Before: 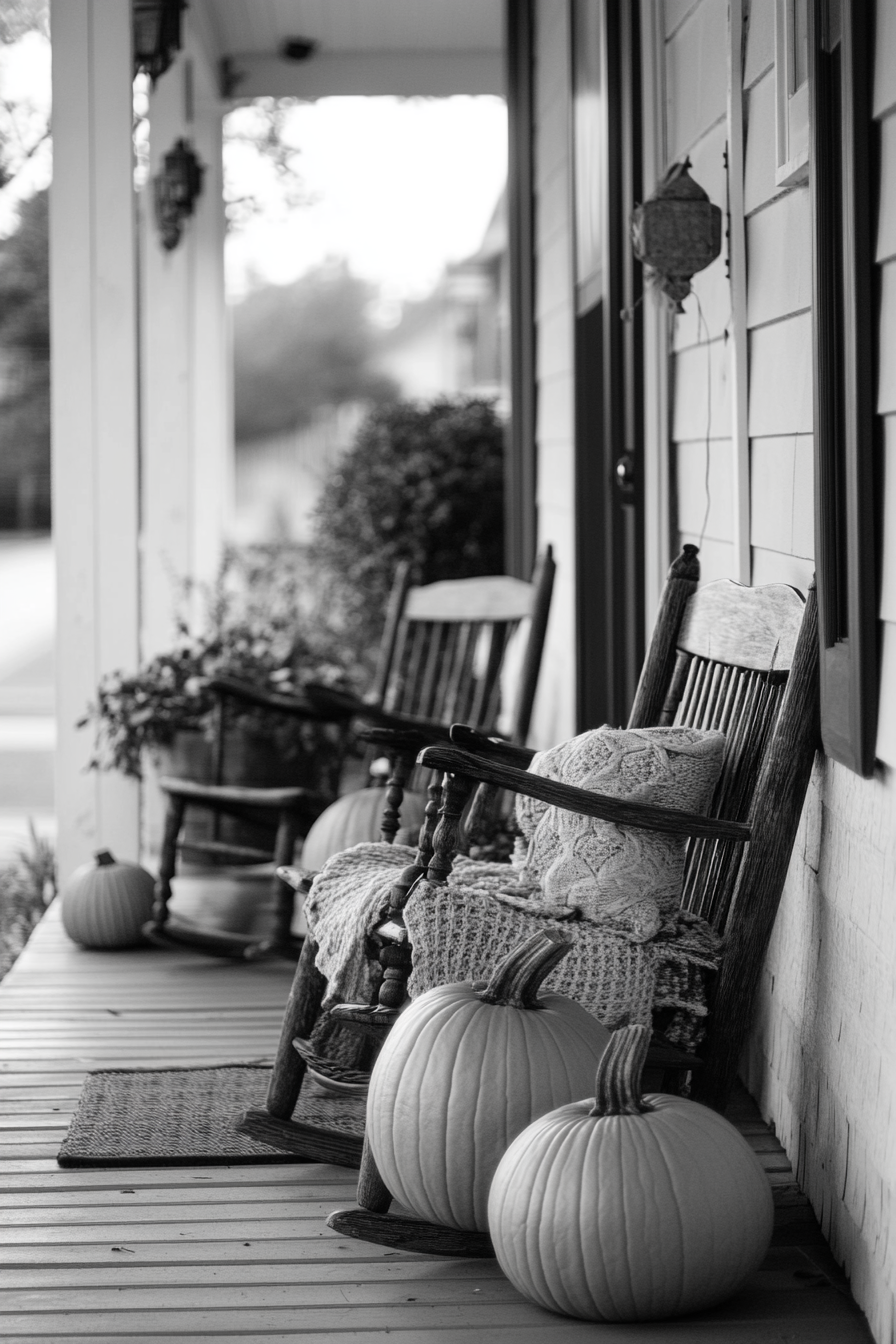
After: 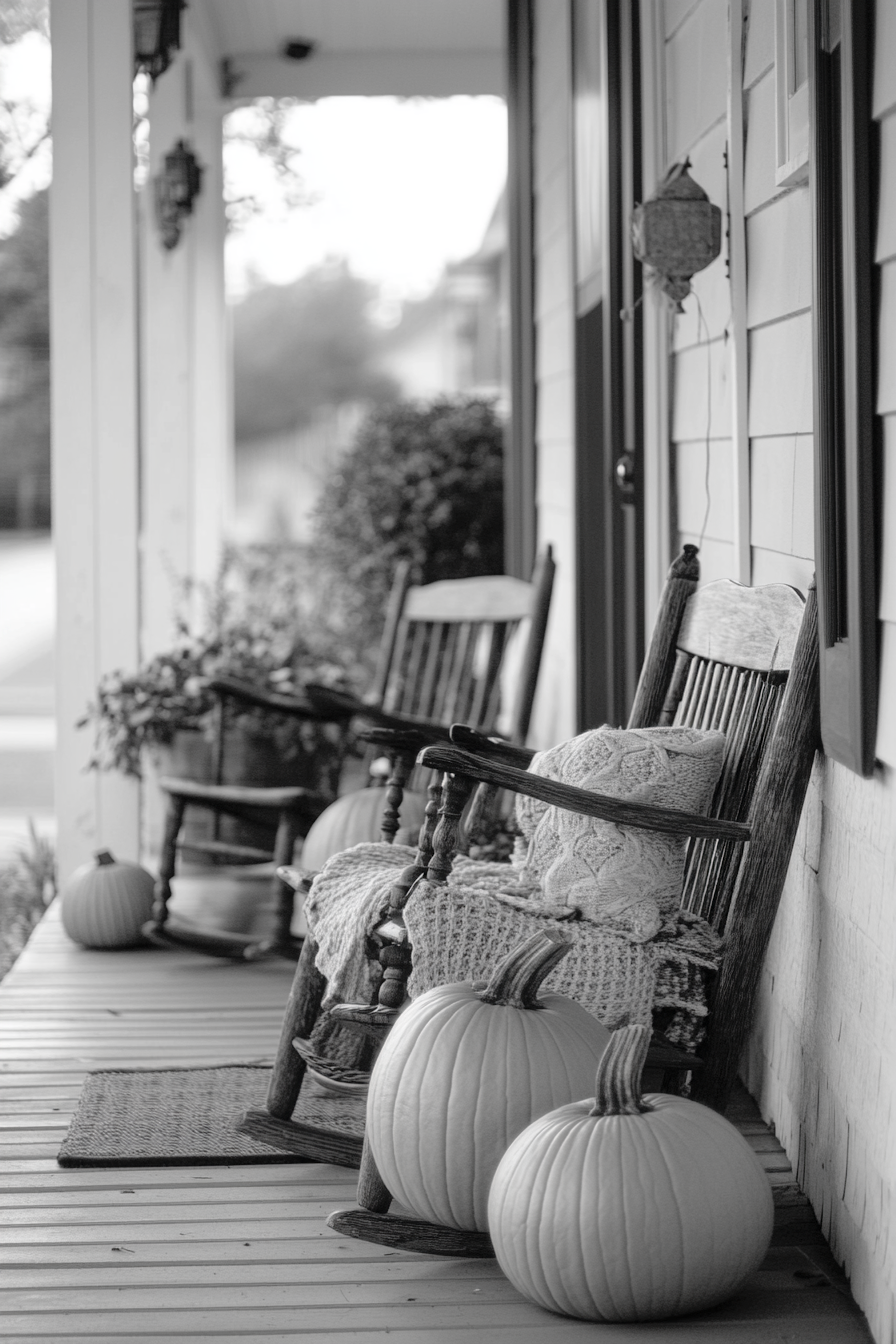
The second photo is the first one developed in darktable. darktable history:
tone curve: curves: ch0 [(0, 0) (0.004, 0.008) (0.077, 0.156) (0.169, 0.29) (0.774, 0.774) (1, 1)], preserve colors none
